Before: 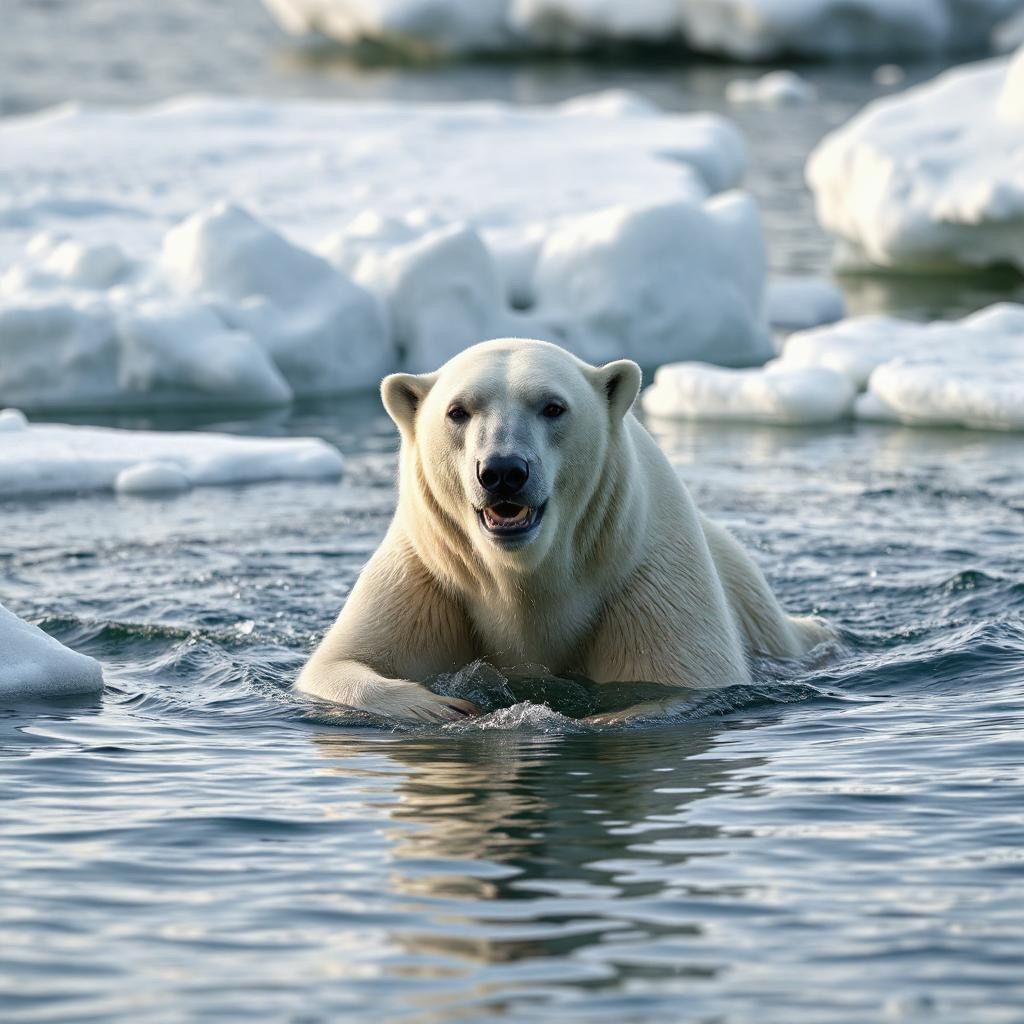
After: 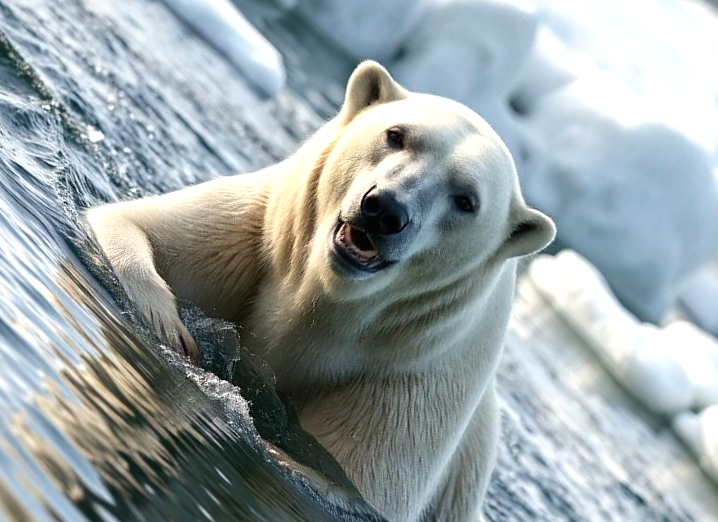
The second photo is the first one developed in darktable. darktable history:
crop and rotate: angle -45.67°, top 16.167%, right 0.806%, bottom 11.63%
tone equalizer: -8 EV -0.377 EV, -7 EV -0.362 EV, -6 EV -0.318 EV, -5 EV -0.239 EV, -3 EV 0.222 EV, -2 EV 0.355 EV, -1 EV 0.408 EV, +0 EV 0.415 EV, edges refinement/feathering 500, mask exposure compensation -1.57 EV, preserve details no
